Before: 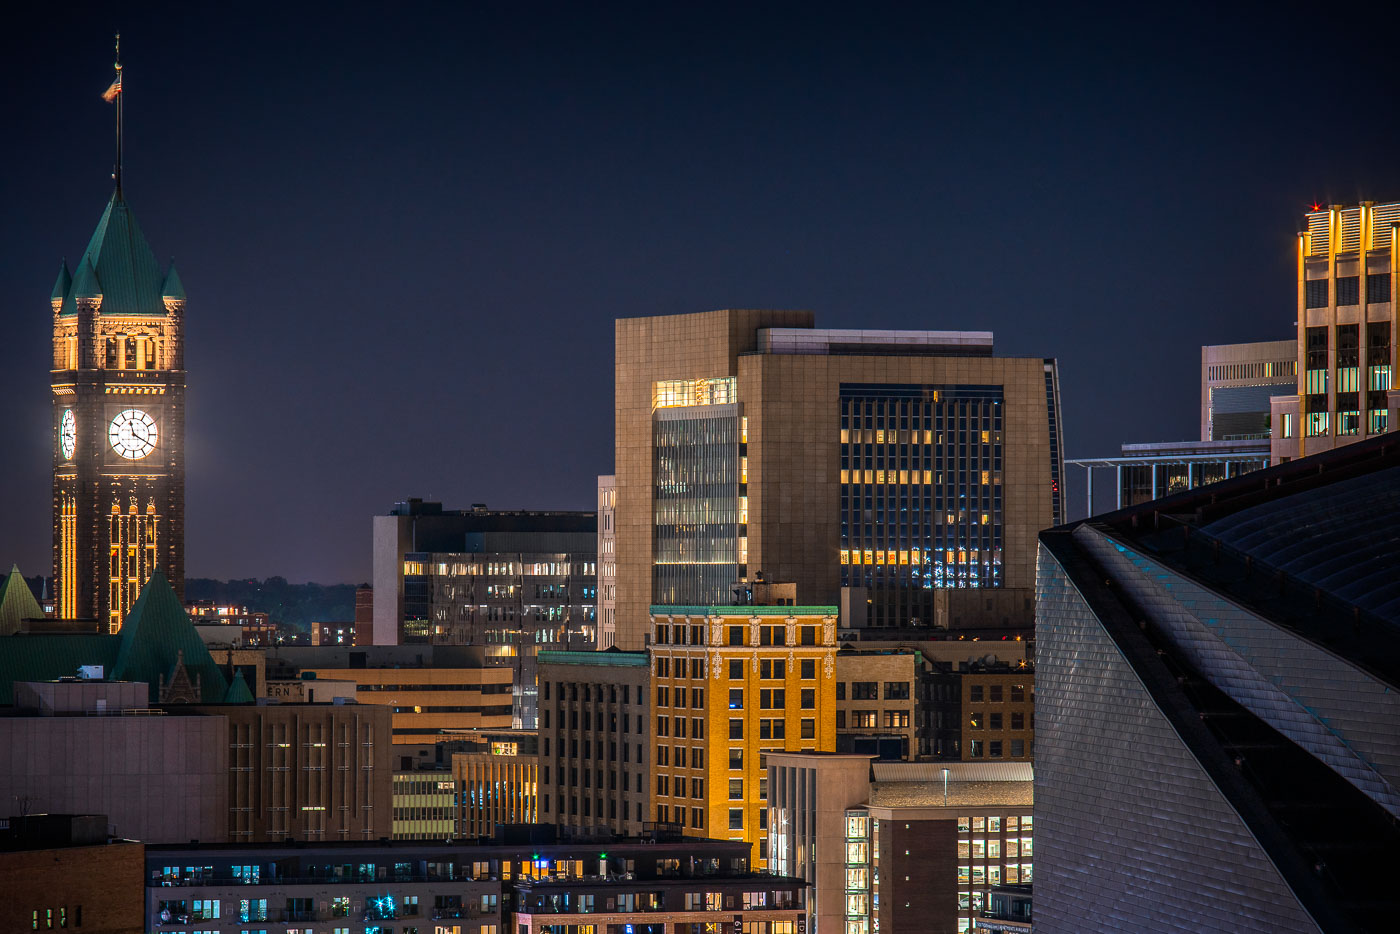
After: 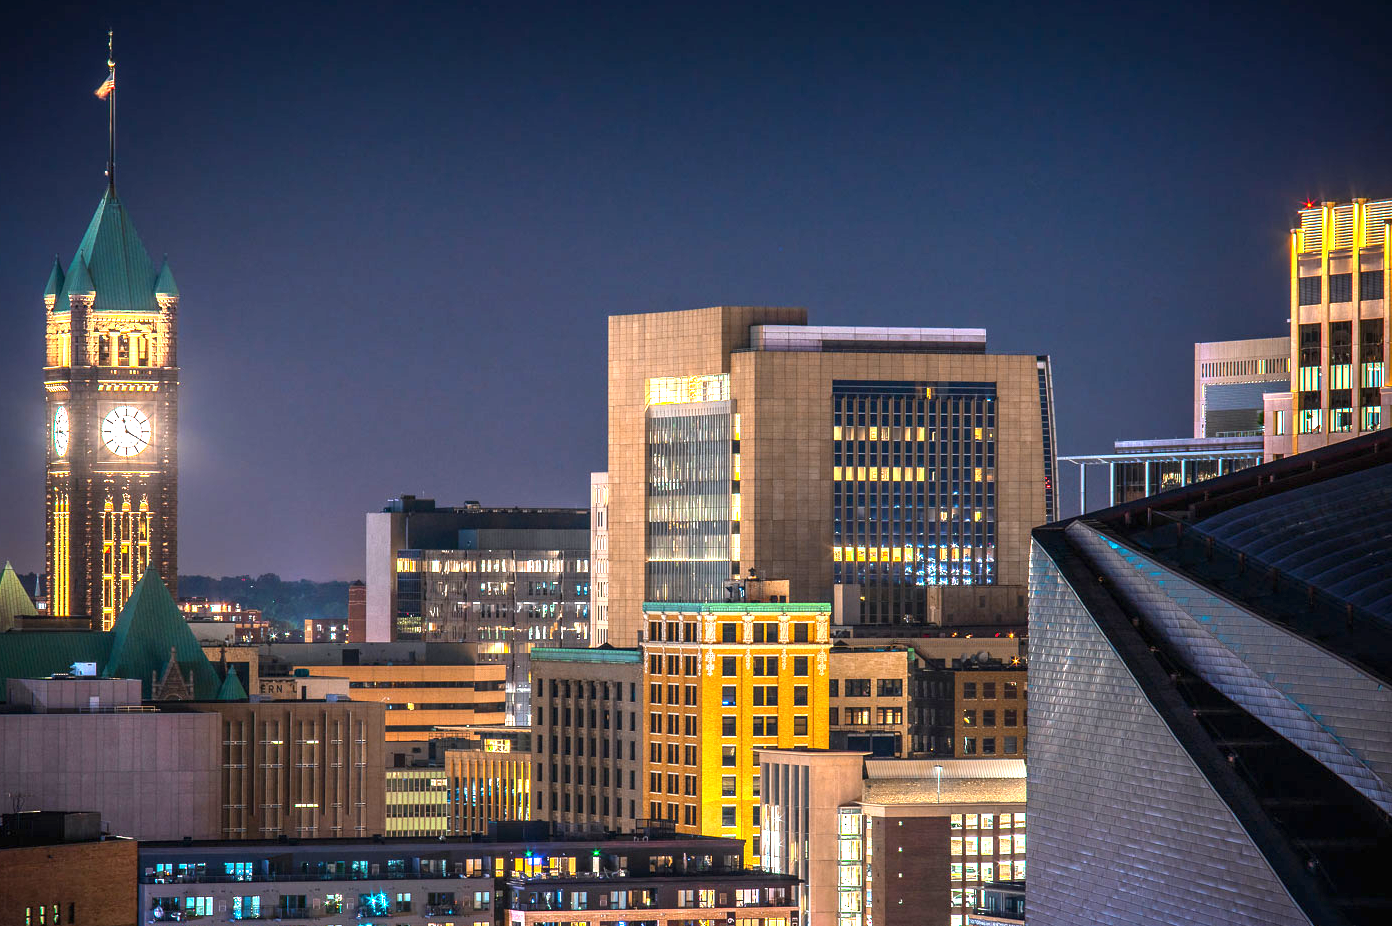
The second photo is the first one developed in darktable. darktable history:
crop and rotate: left 0.533%, top 0.376%, bottom 0.377%
exposure: black level correction 0, exposure 1.505 EV, compensate exposure bias true, compensate highlight preservation false
